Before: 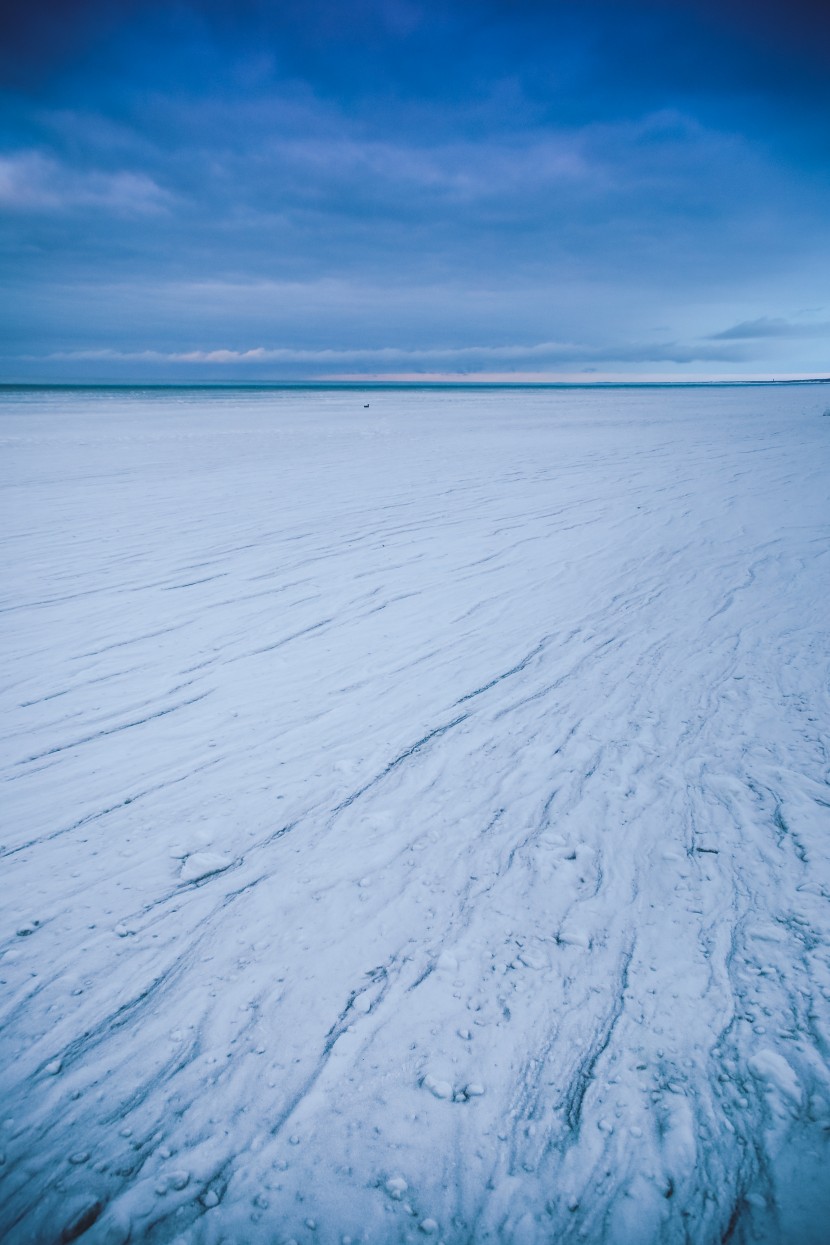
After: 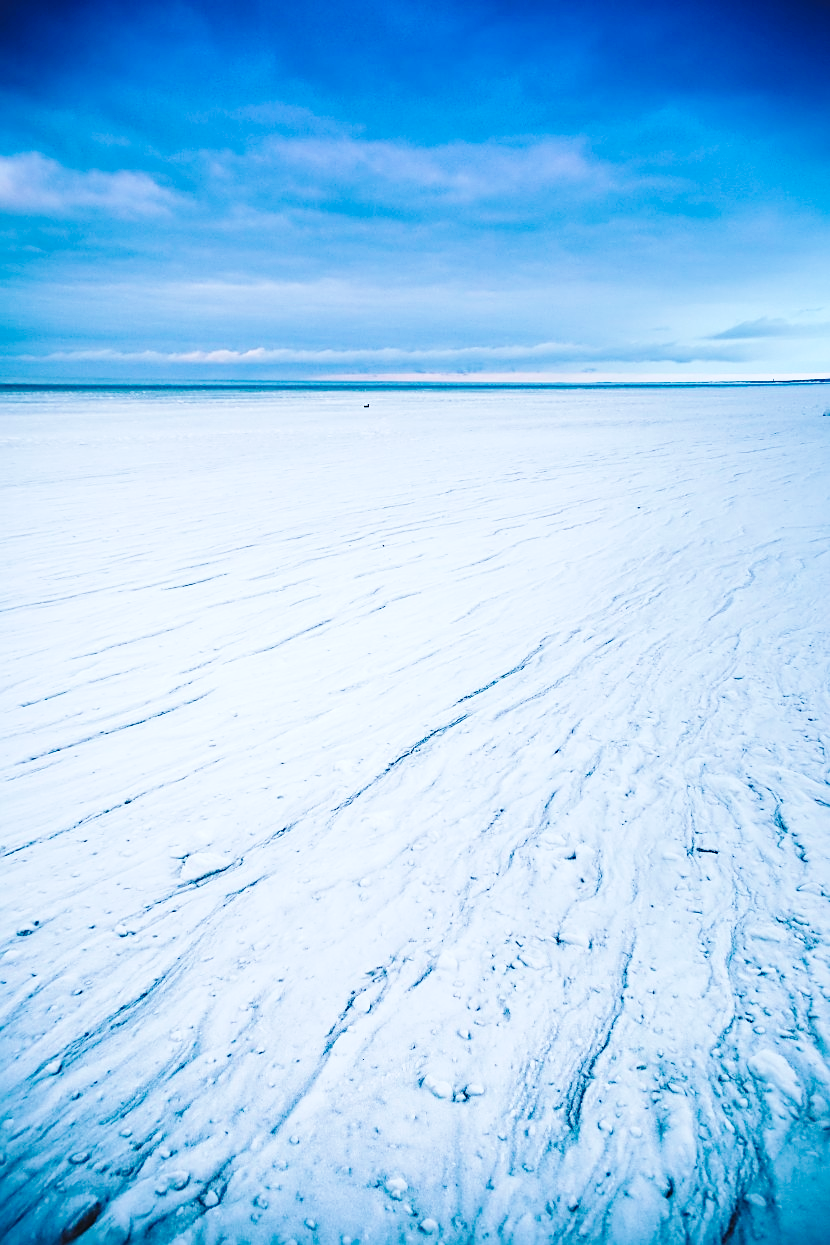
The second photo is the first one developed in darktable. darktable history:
haze removal: compatibility mode true, adaptive false
exposure: black level correction 0, exposure 0.5 EV, compensate highlight preservation false
sharpen: on, module defaults
base curve: curves: ch0 [(0, 0) (0.036, 0.025) (0.121, 0.166) (0.206, 0.329) (0.605, 0.79) (1, 1)], preserve colors none
